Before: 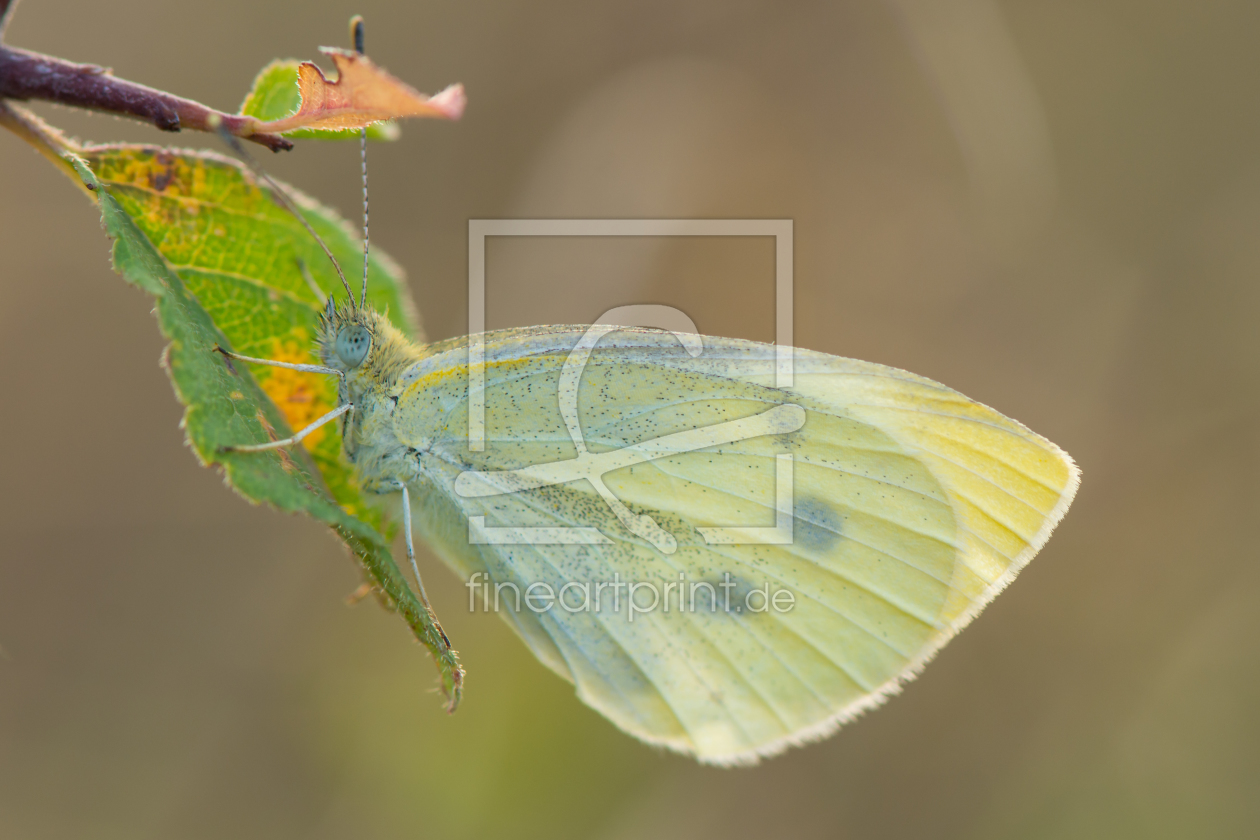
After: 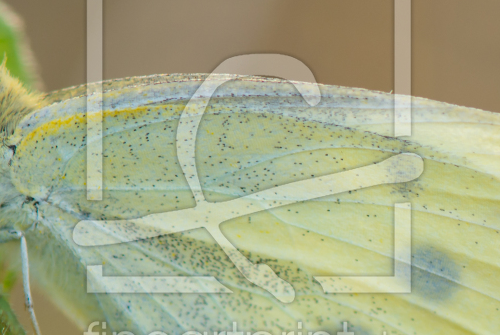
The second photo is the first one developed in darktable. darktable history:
crop: left 30.351%, top 29.998%, right 29.918%, bottom 30.088%
